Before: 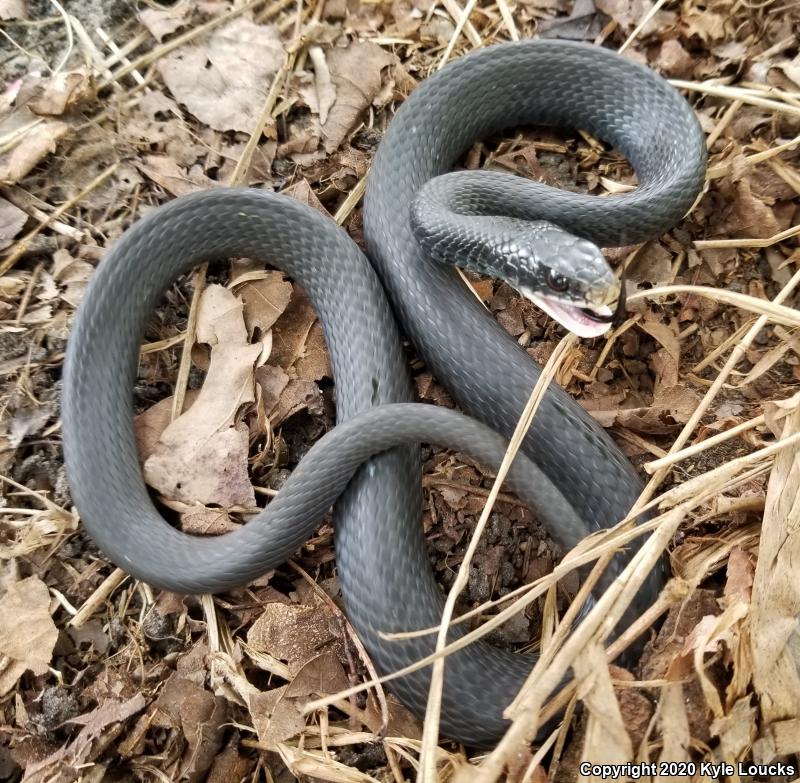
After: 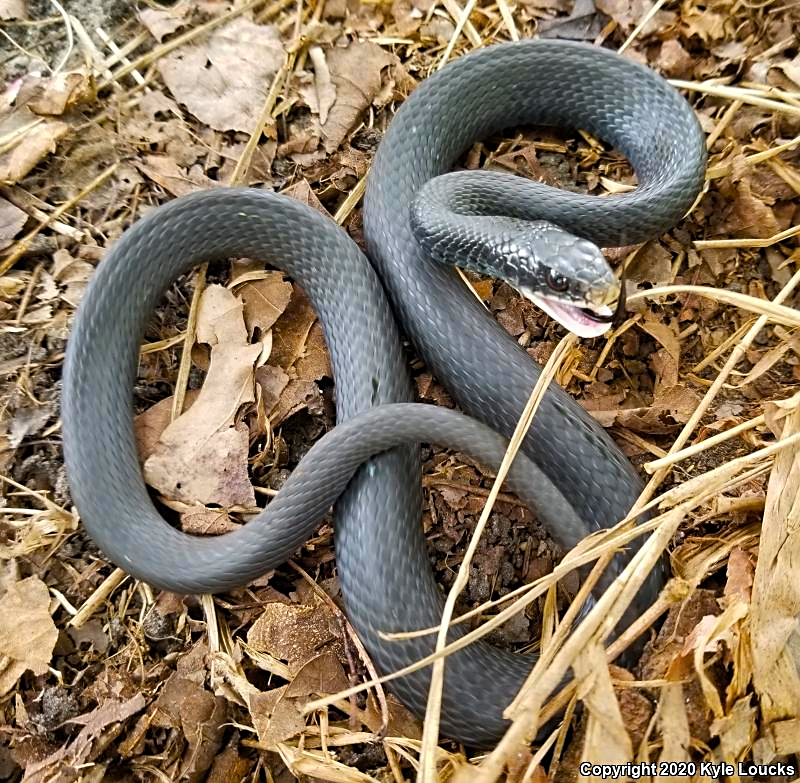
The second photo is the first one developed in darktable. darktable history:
color balance rgb: linear chroma grading › global chroma 15%, perceptual saturation grading › global saturation 30%
sharpen: on, module defaults
color zones: curves: ch1 [(0.077, 0.436) (0.25, 0.5) (0.75, 0.5)]
